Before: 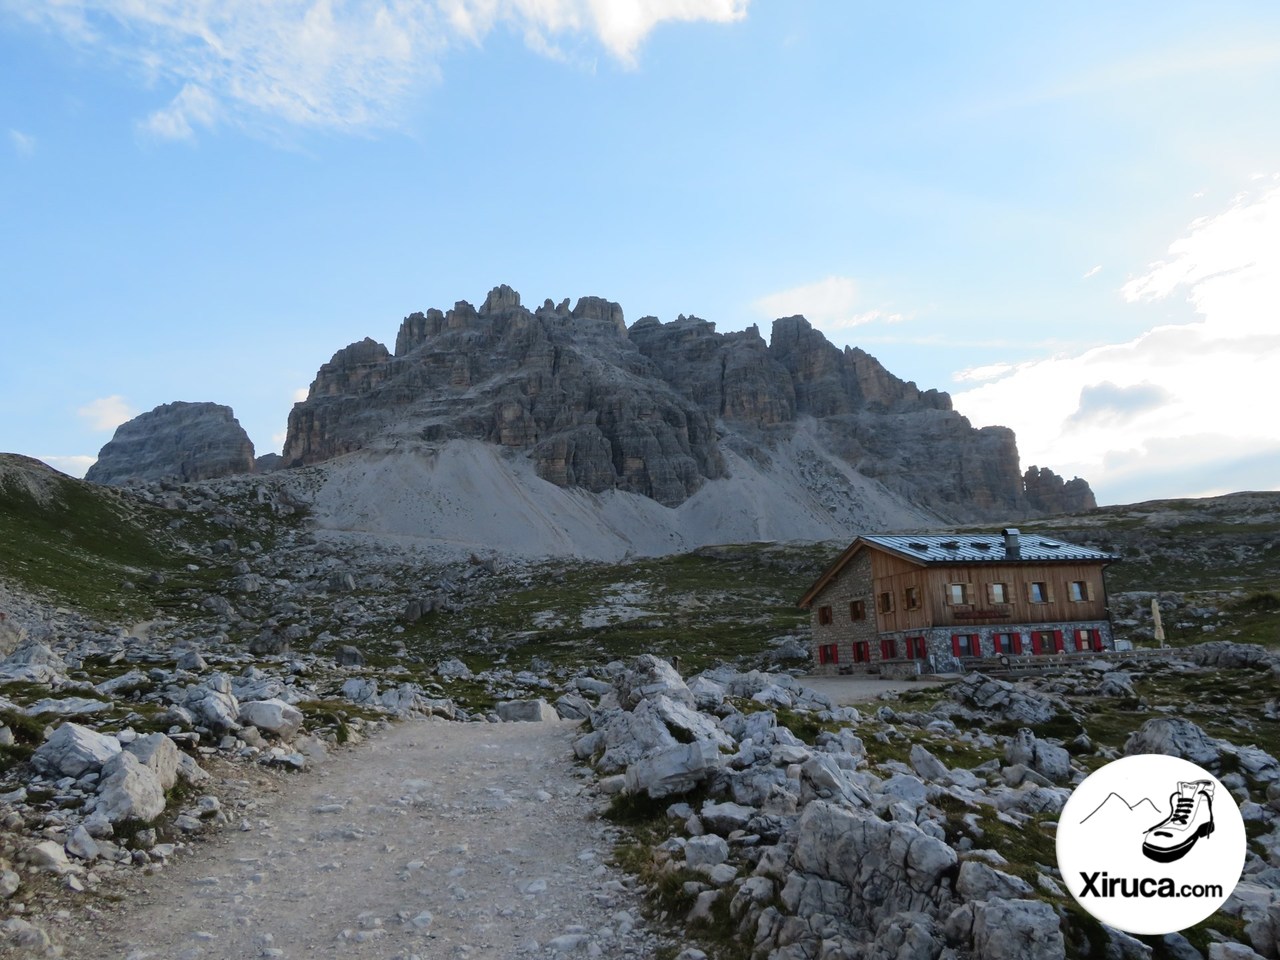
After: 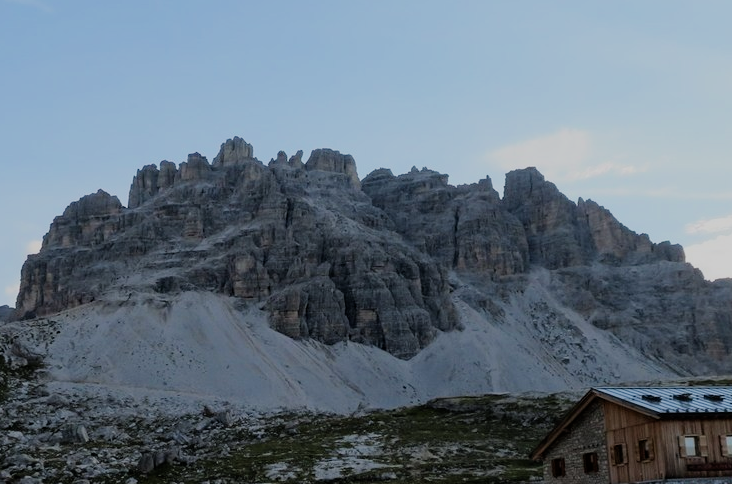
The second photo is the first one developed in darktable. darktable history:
filmic rgb: black relative exposure -6.82 EV, white relative exposure 5.89 EV, hardness 2.71
crop: left 20.932%, top 15.471%, right 21.848%, bottom 34.081%
haze removal: compatibility mode true, adaptive false
